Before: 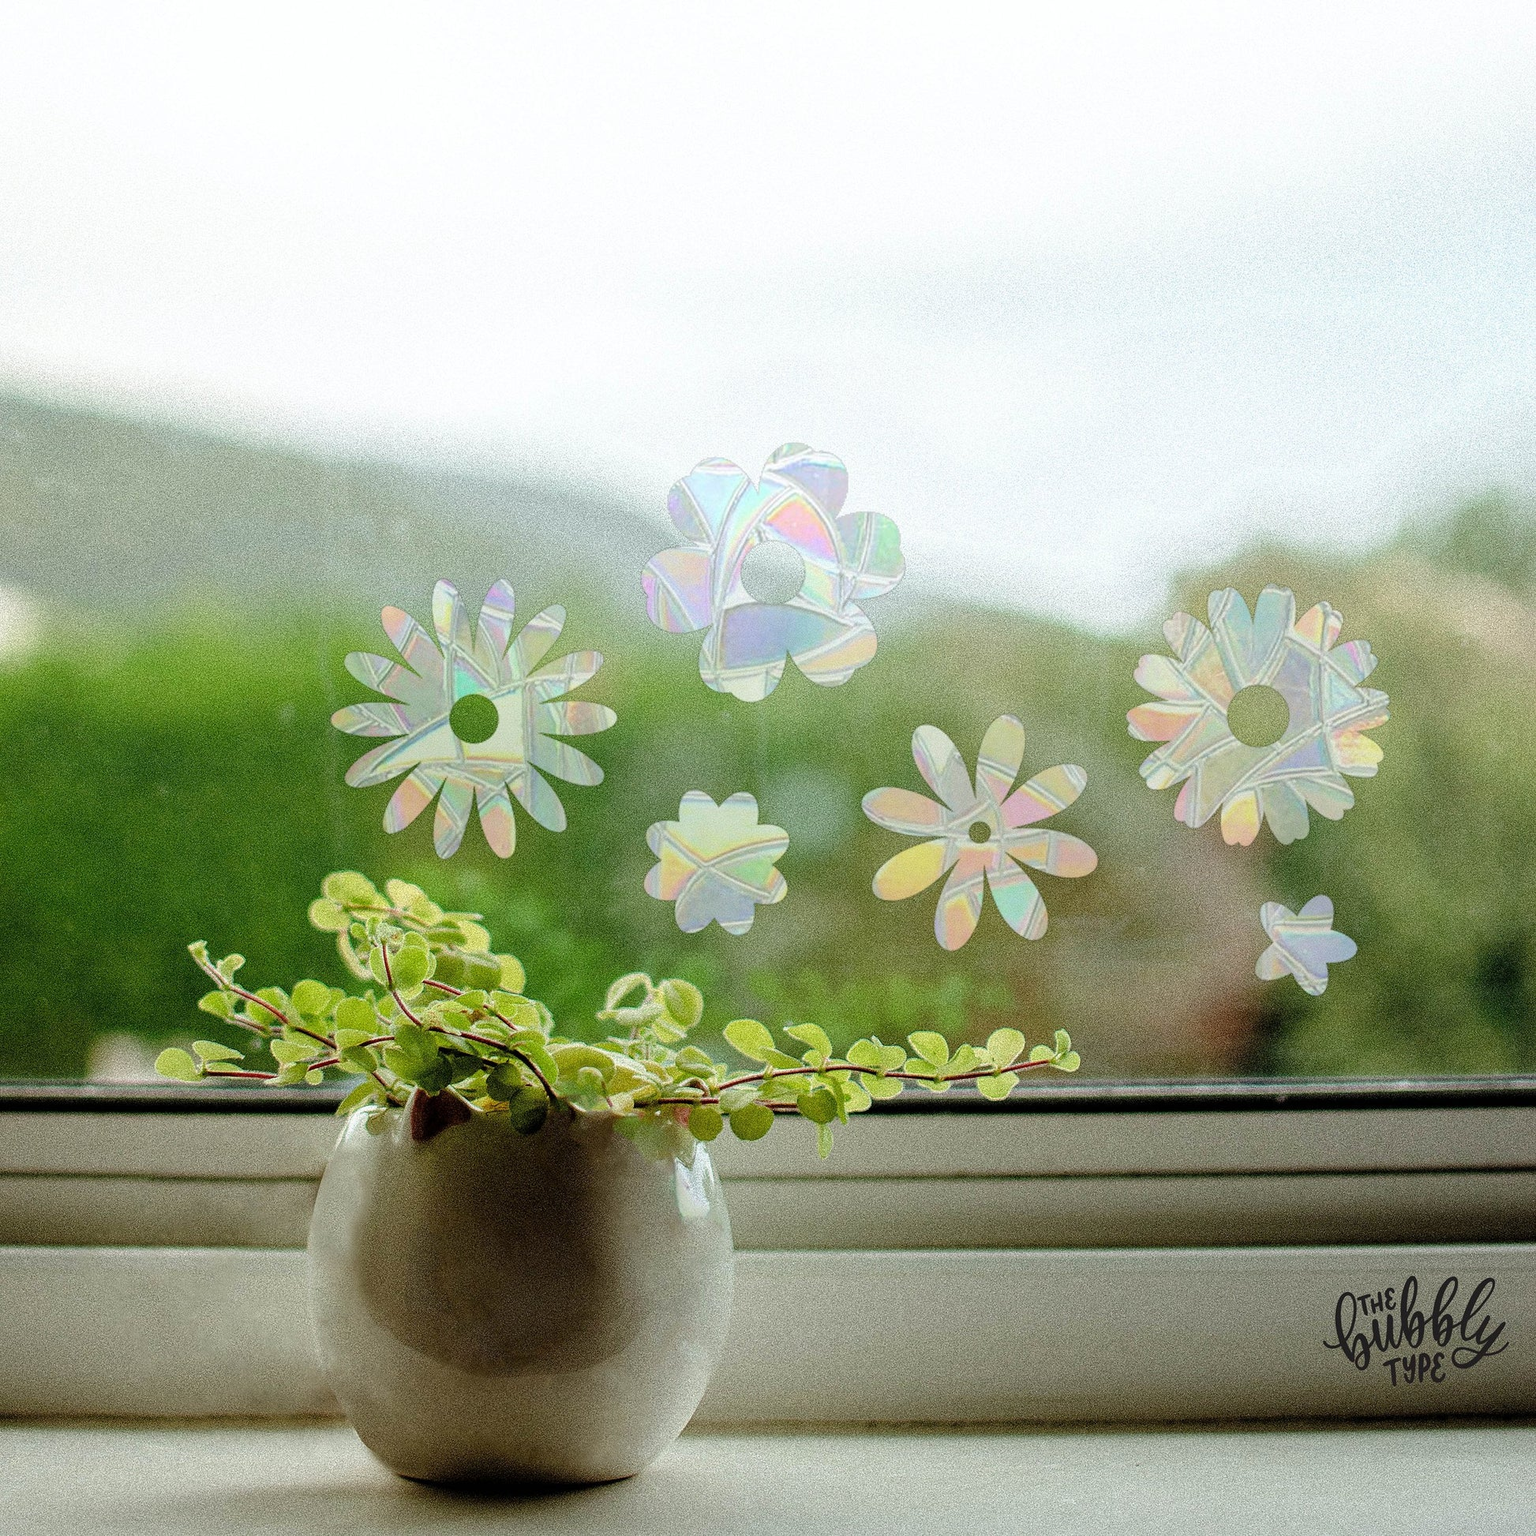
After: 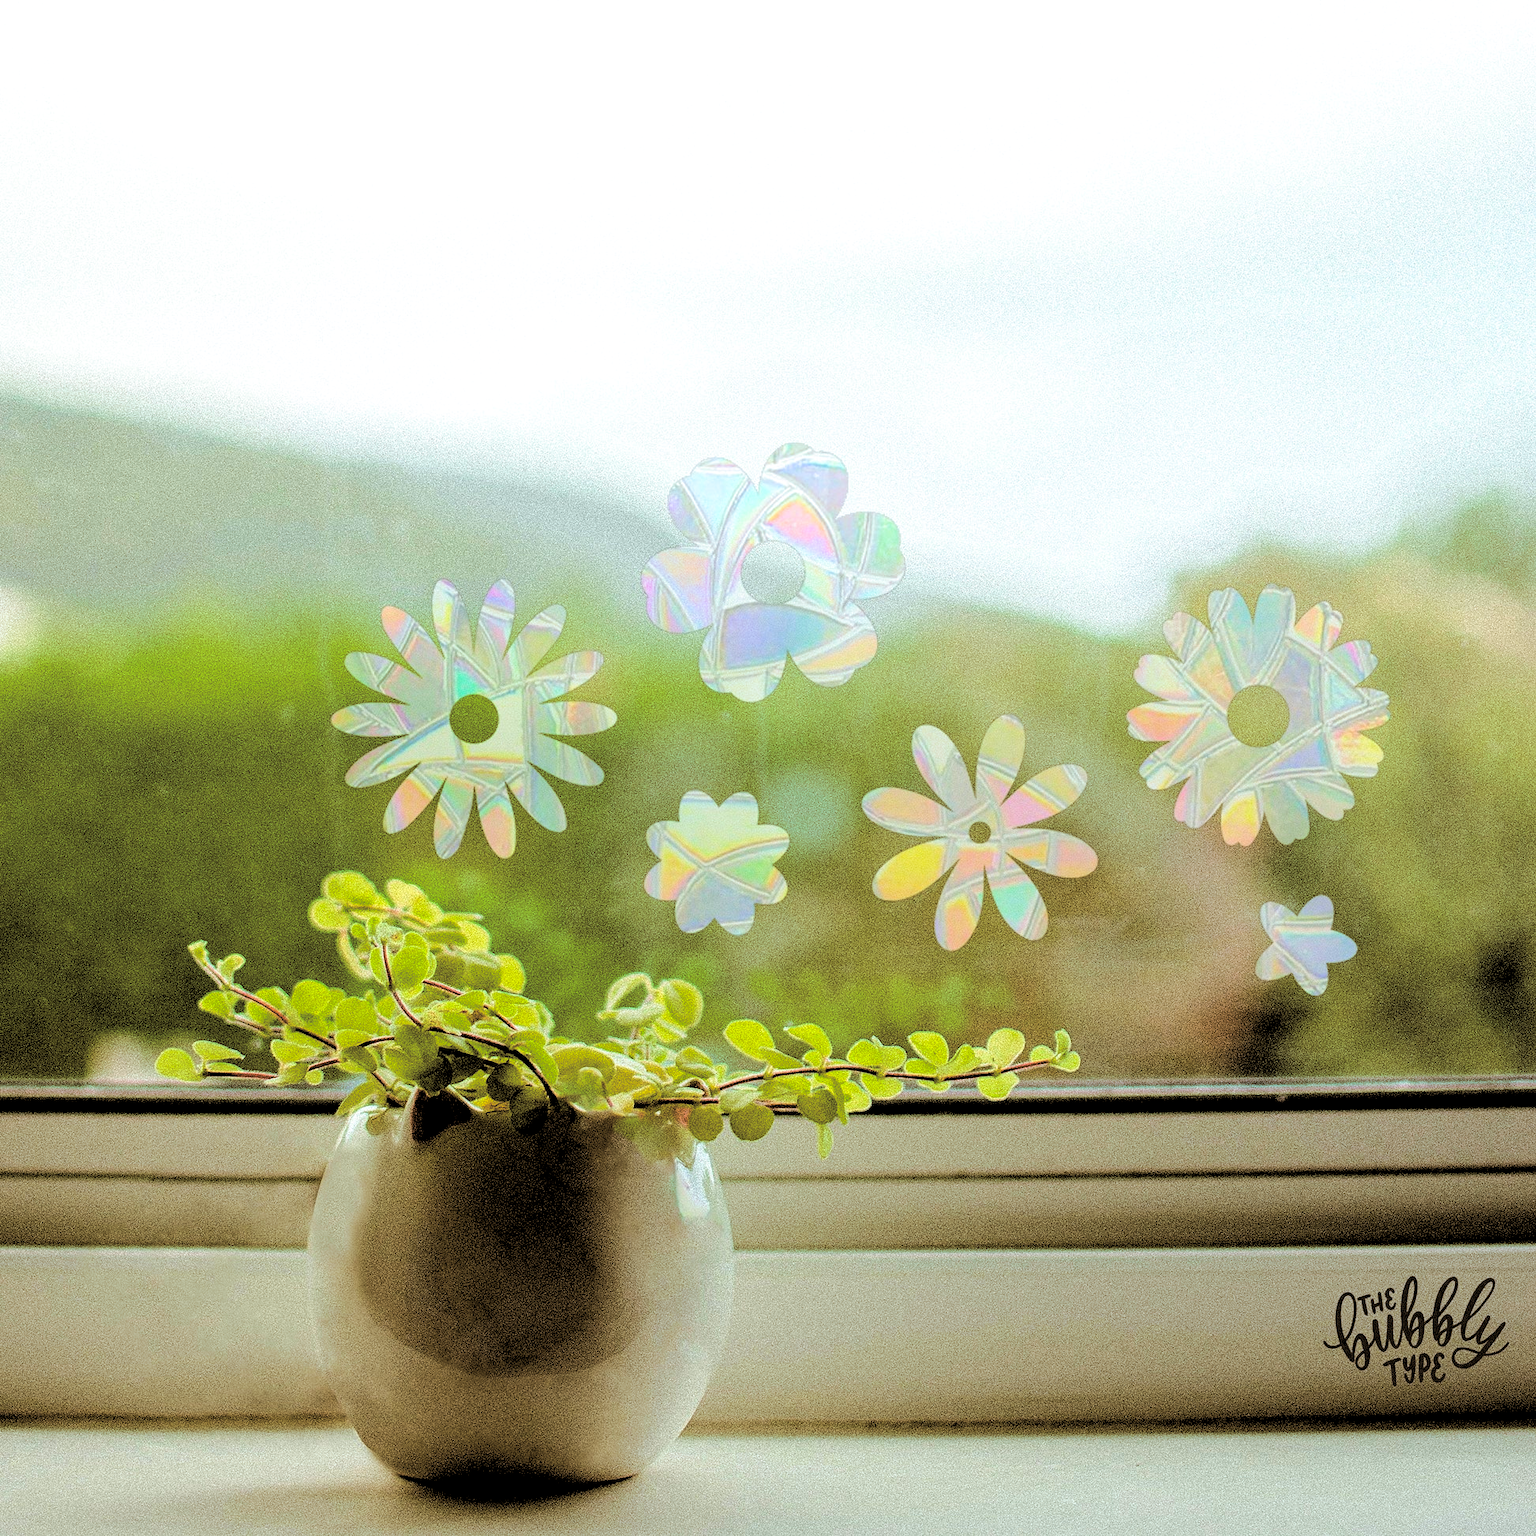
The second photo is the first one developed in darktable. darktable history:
split-toning: shadows › hue 37.98°, highlights › hue 185.58°, balance -55.261
tone equalizer: -8 EV -0.417 EV, -7 EV -0.389 EV, -6 EV -0.333 EV, -5 EV -0.222 EV, -3 EV 0.222 EV, -2 EV 0.333 EV, -1 EV 0.389 EV, +0 EV 0.417 EV, edges refinement/feathering 500, mask exposure compensation -1.57 EV, preserve details no
color balance rgb: perceptual saturation grading › global saturation 25%, perceptual brilliance grading › mid-tones 10%, perceptual brilliance grading › shadows 15%, global vibrance 20%
rgb levels: preserve colors sum RGB, levels [[0.038, 0.433, 0.934], [0, 0.5, 1], [0, 0.5, 1]]
